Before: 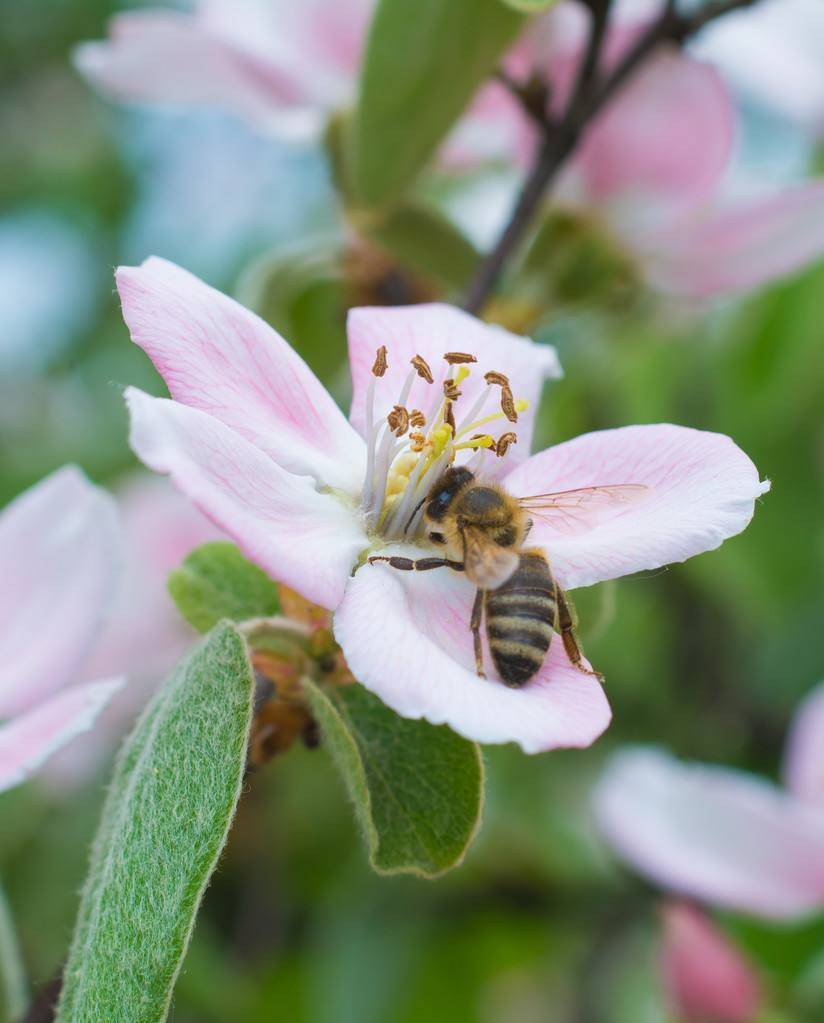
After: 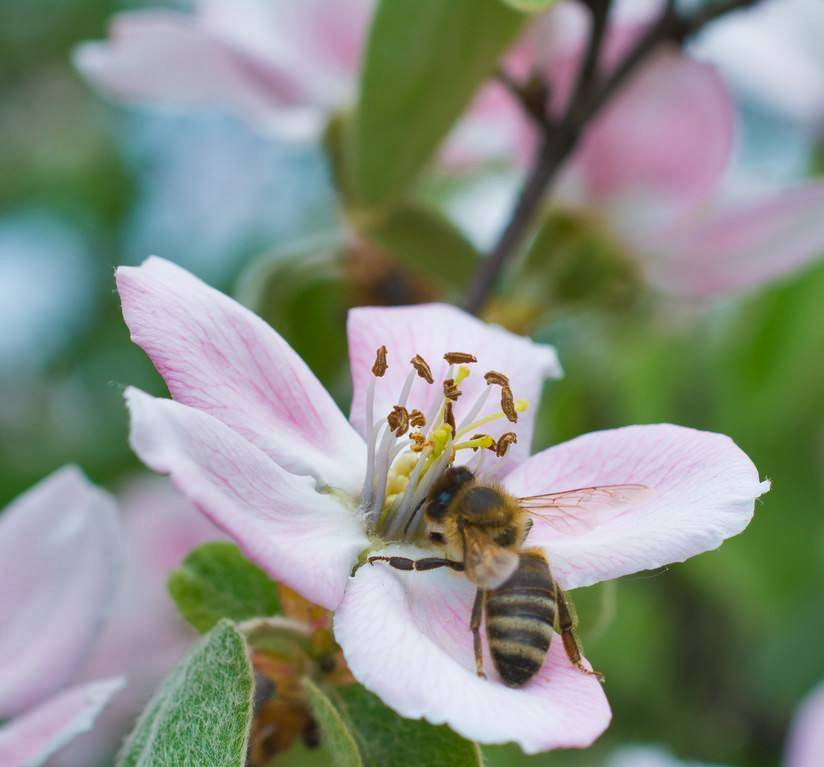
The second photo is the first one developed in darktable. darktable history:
crop: bottom 24.988%
shadows and highlights: radius 108.52, shadows 40.68, highlights -72.88, low approximation 0.01, soften with gaussian
